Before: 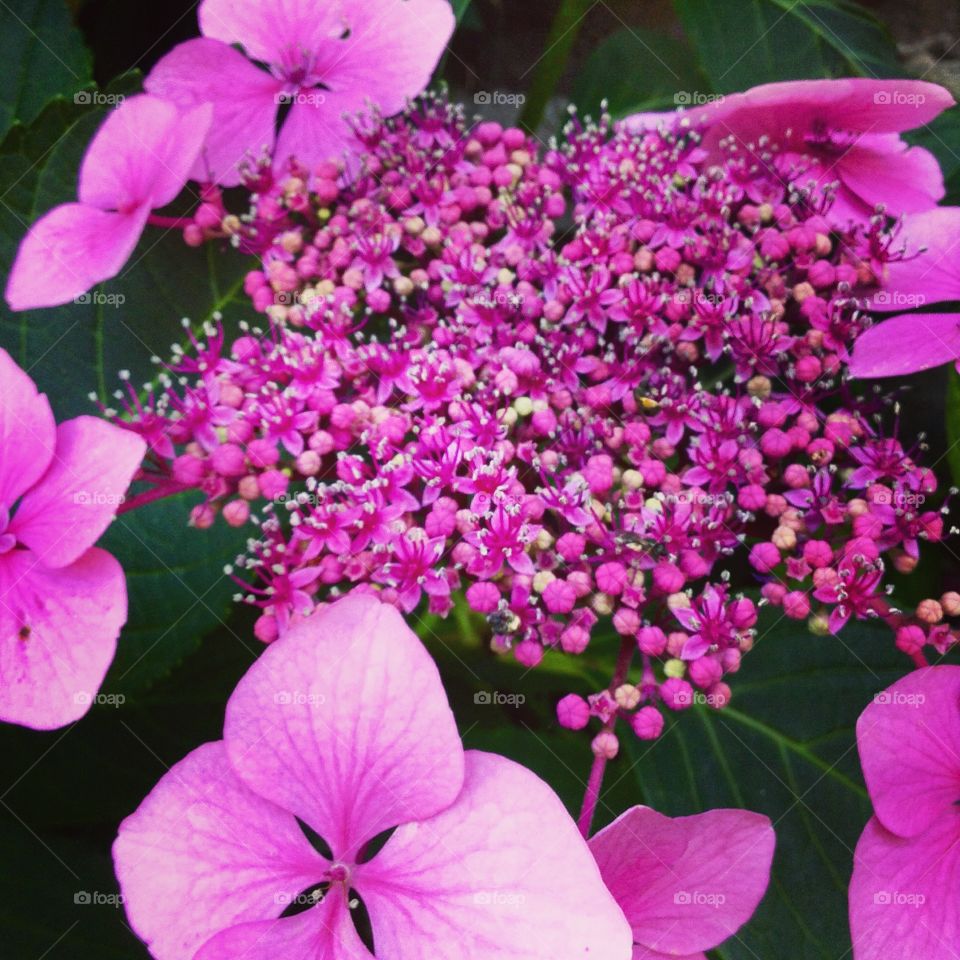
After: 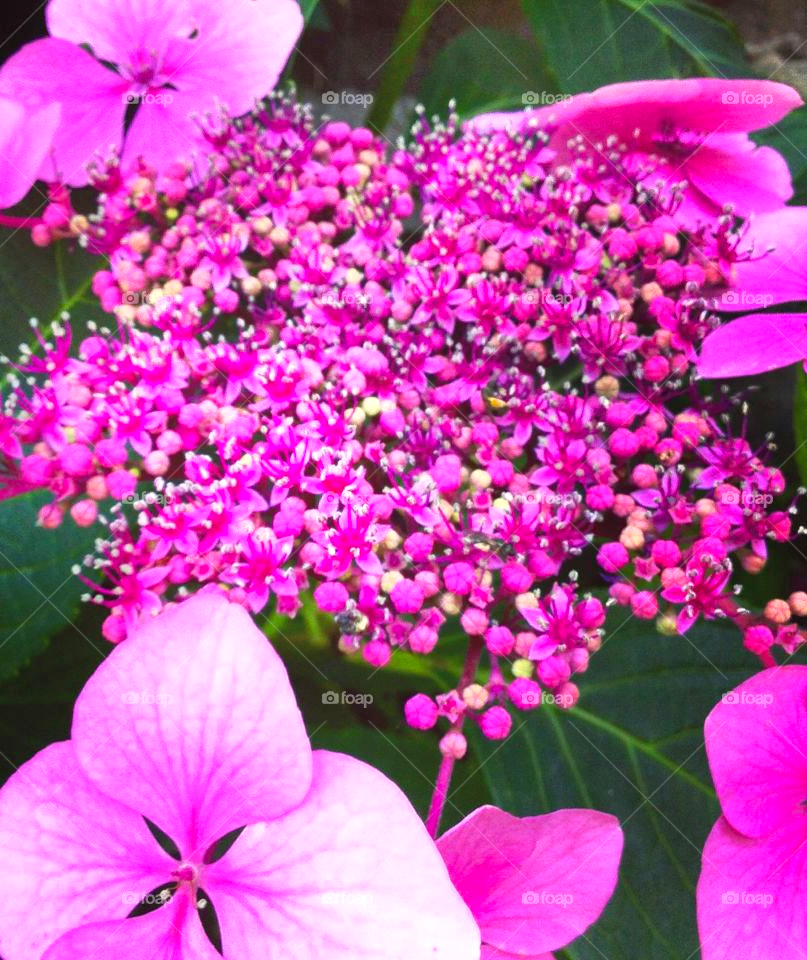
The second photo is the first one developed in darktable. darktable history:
crop: left 15.888%
contrast brightness saturation: brightness 0.087, saturation 0.192
exposure: black level correction 0.001, exposure 0.5 EV, compensate exposure bias true, compensate highlight preservation false
